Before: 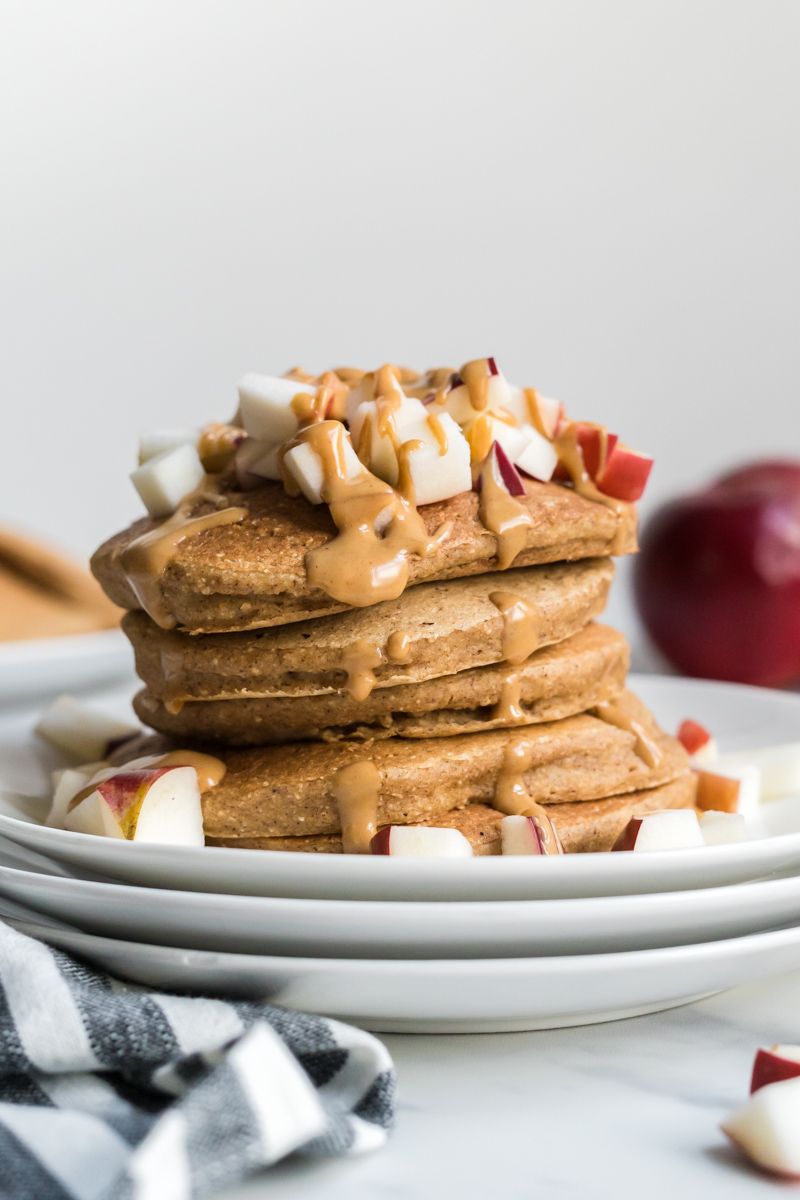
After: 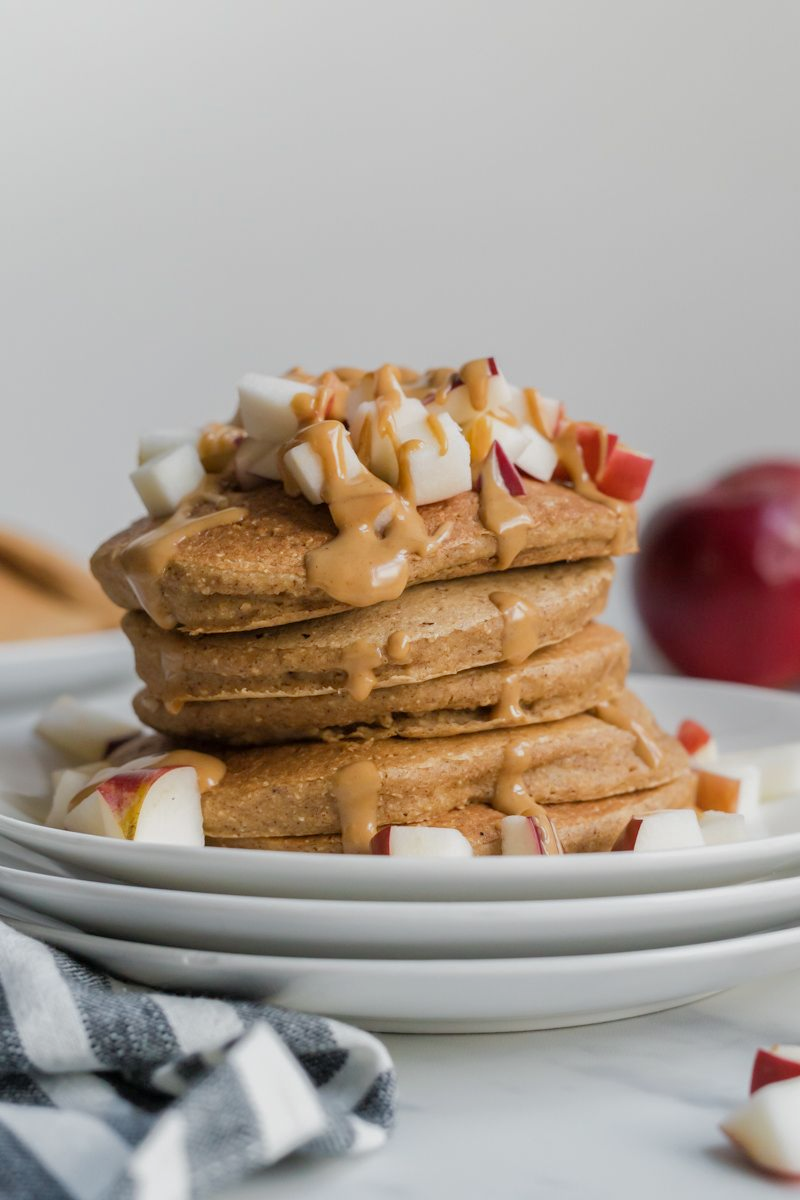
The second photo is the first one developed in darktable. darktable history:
tone equalizer: -8 EV 0.245 EV, -7 EV 0.383 EV, -6 EV 0.419 EV, -5 EV 0.227 EV, -3 EV -0.246 EV, -2 EV -0.421 EV, -1 EV -0.436 EV, +0 EV -0.279 EV, edges refinement/feathering 500, mask exposure compensation -1.57 EV, preserve details no
